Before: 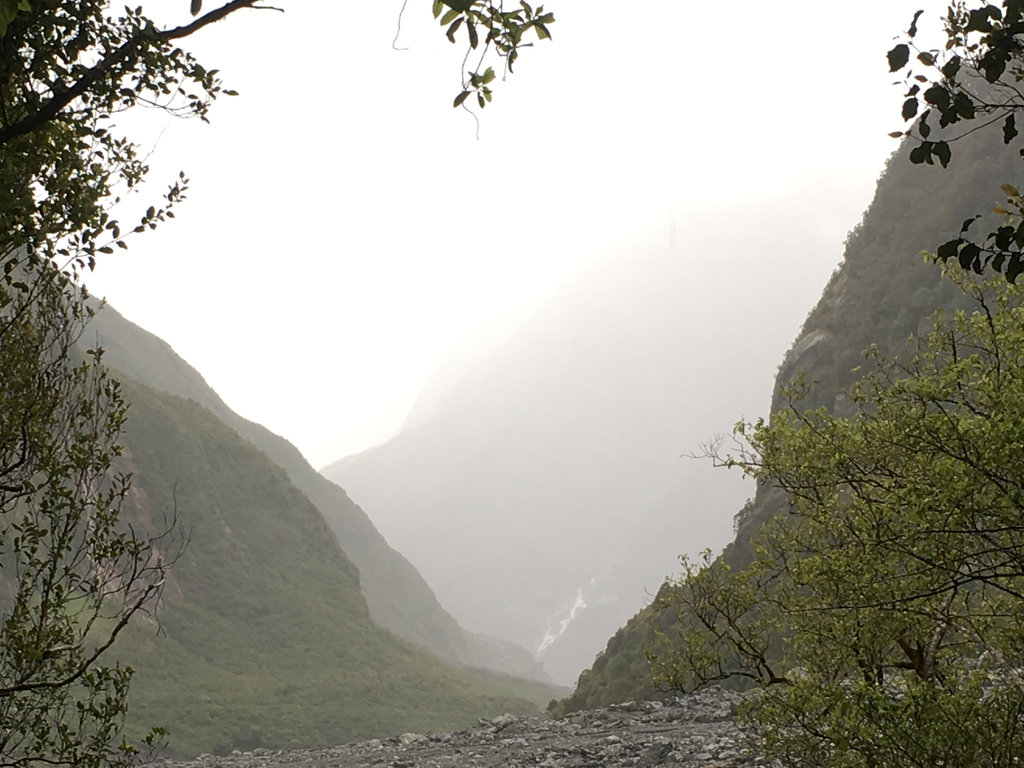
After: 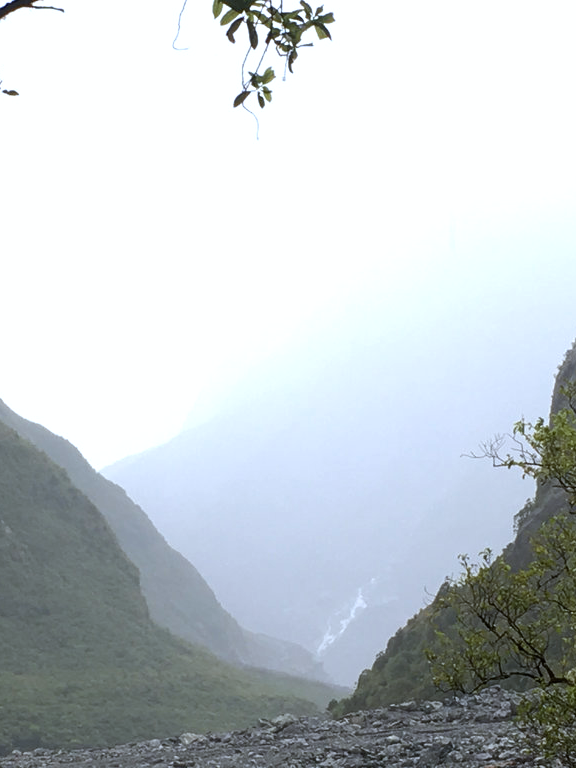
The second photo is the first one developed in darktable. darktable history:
white balance: red 0.926, green 1.003, blue 1.133
crop: left 21.496%, right 22.254%
color balance: contrast 10%
